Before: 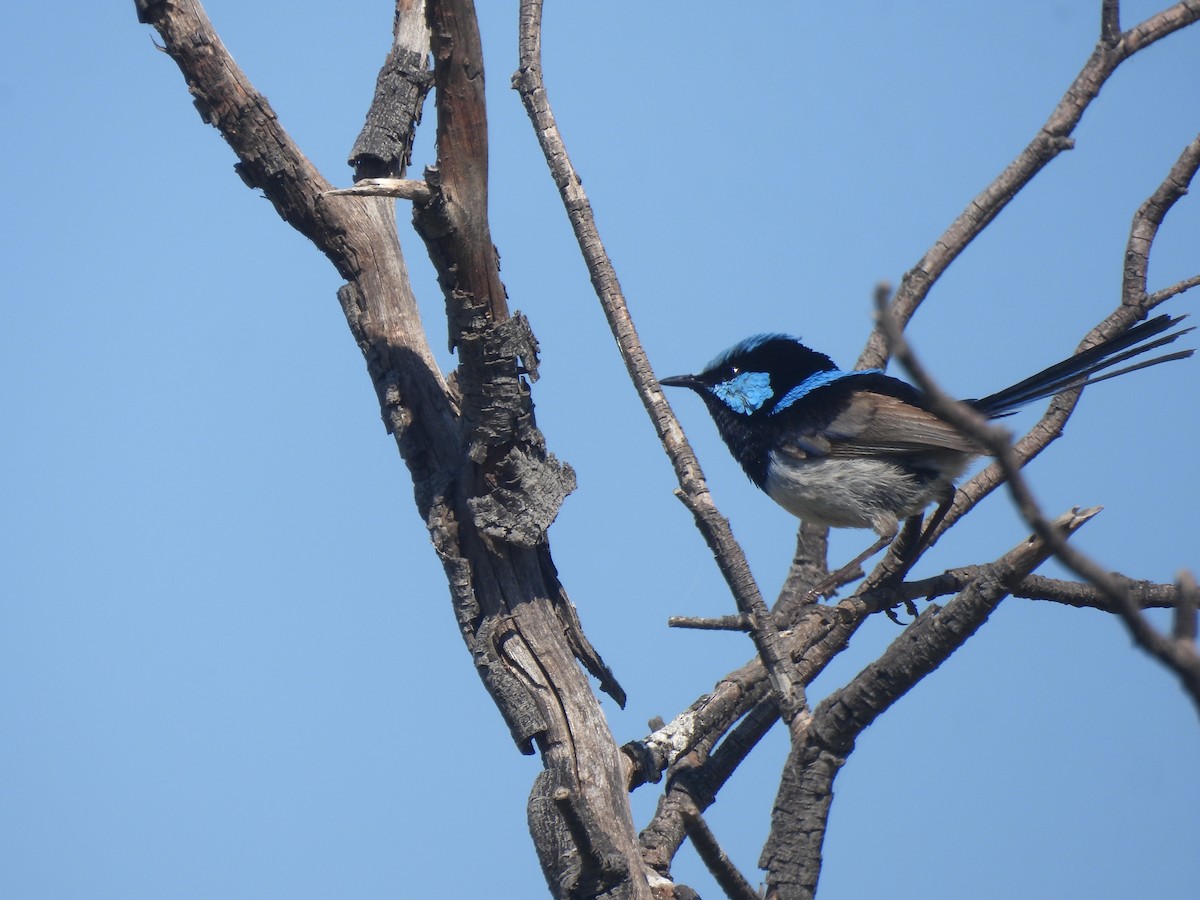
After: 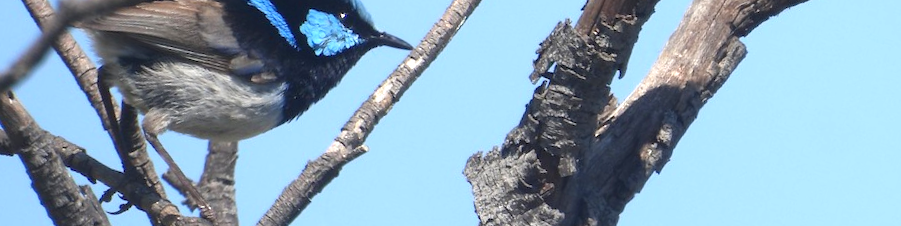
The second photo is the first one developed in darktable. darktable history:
exposure: exposure 0.77 EV, compensate highlight preservation false
crop and rotate: angle 16.12°, top 30.835%, bottom 35.653%
